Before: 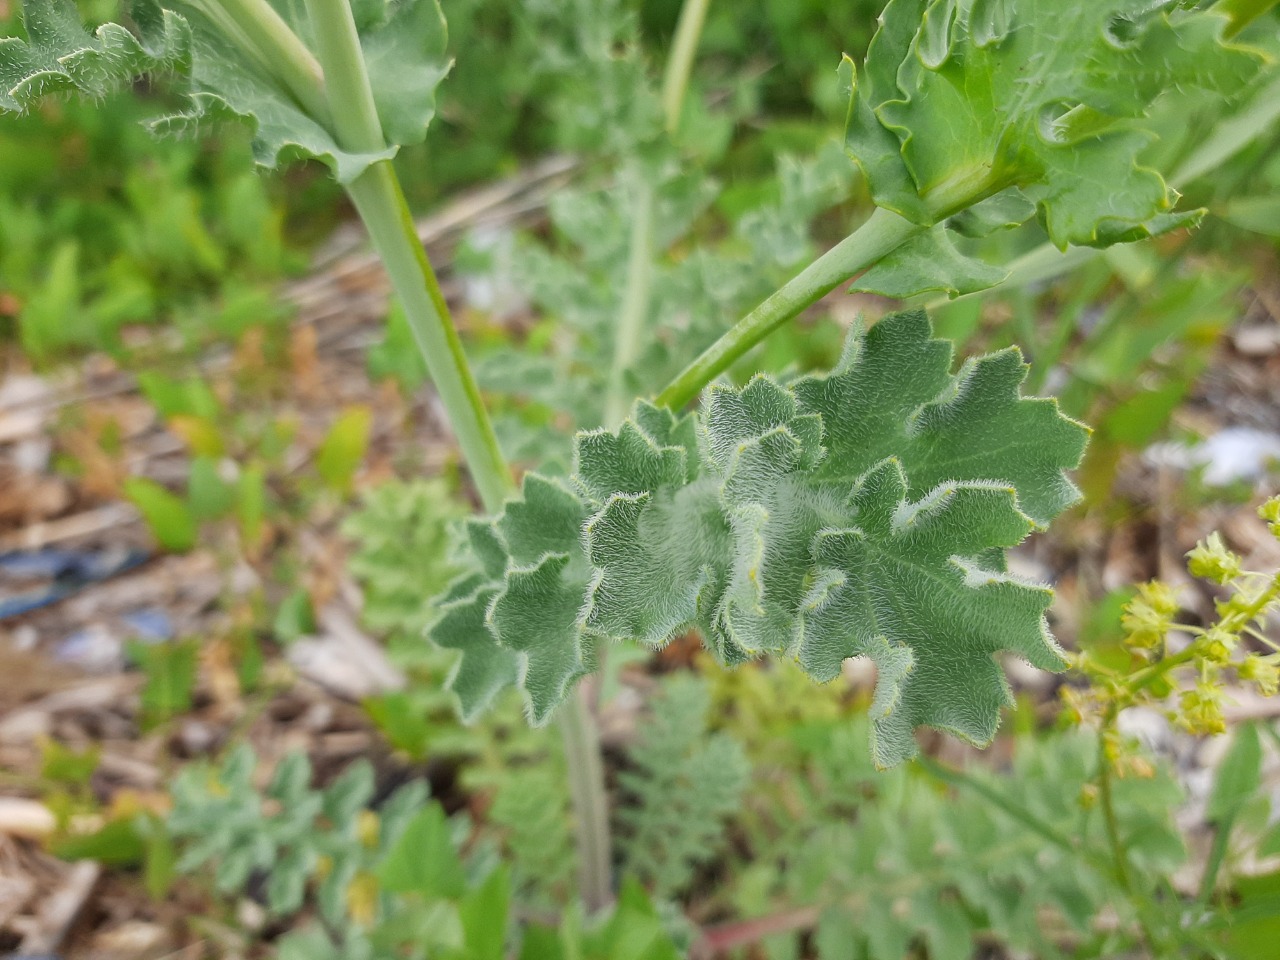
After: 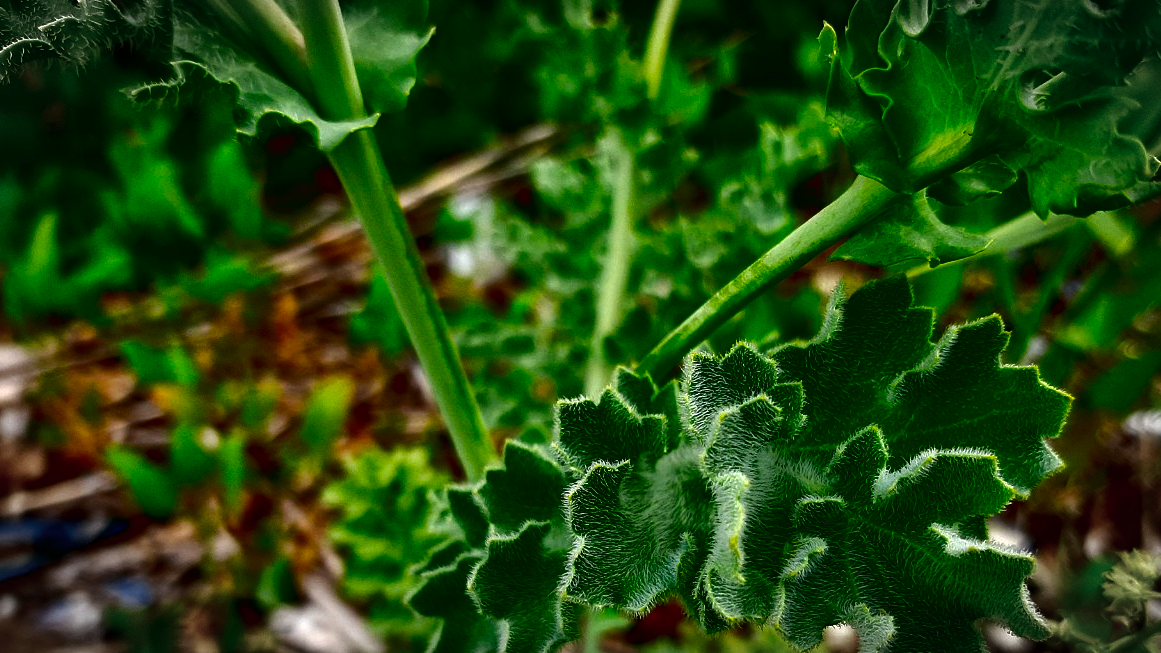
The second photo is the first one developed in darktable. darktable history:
local contrast: mode bilateral grid, contrast 21, coarseness 51, detail 157%, midtone range 0.2
crop: left 1.559%, top 3.405%, right 7.719%, bottom 28.483%
contrast brightness saturation: brightness -0.983, saturation 0.988
exposure: exposure 0.211 EV, compensate highlight preservation false
color zones: curves: ch0 [(0, 0.5) (0.143, 0.5) (0.286, 0.5) (0.429, 0.5) (0.62, 0.489) (0.714, 0.445) (0.844, 0.496) (1, 0.5)]; ch1 [(0, 0.5) (0.143, 0.5) (0.286, 0.5) (0.429, 0.5) (0.571, 0.5) (0.714, 0.523) (0.857, 0.5) (1, 0.5)]
vignetting: automatic ratio true, dithering 16-bit output, unbound false
contrast equalizer: octaves 7, y [[0.586, 0.584, 0.576, 0.565, 0.552, 0.539], [0.5 ×6], [0.97, 0.959, 0.919, 0.859, 0.789, 0.717], [0 ×6], [0 ×6]]
